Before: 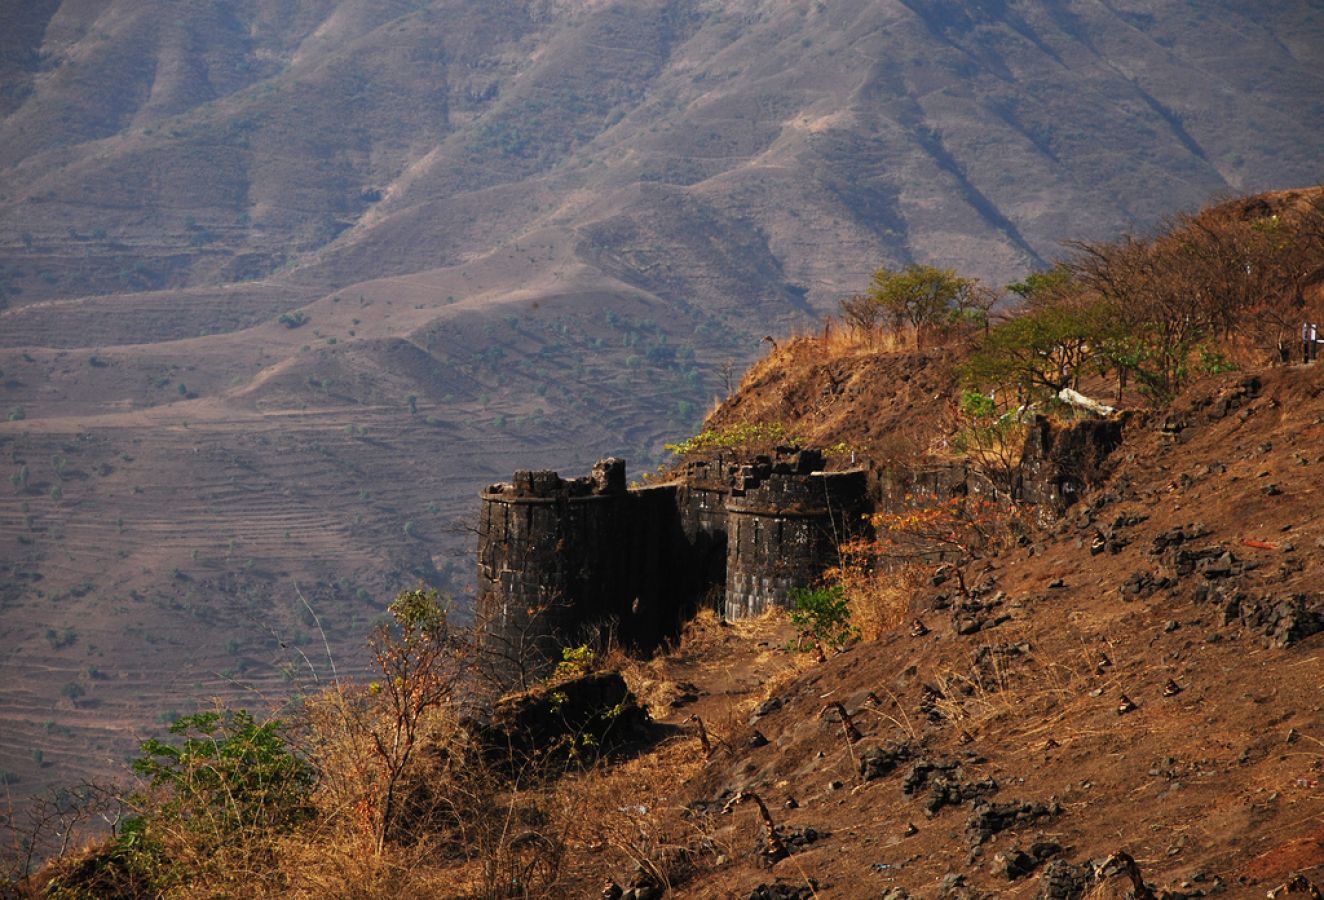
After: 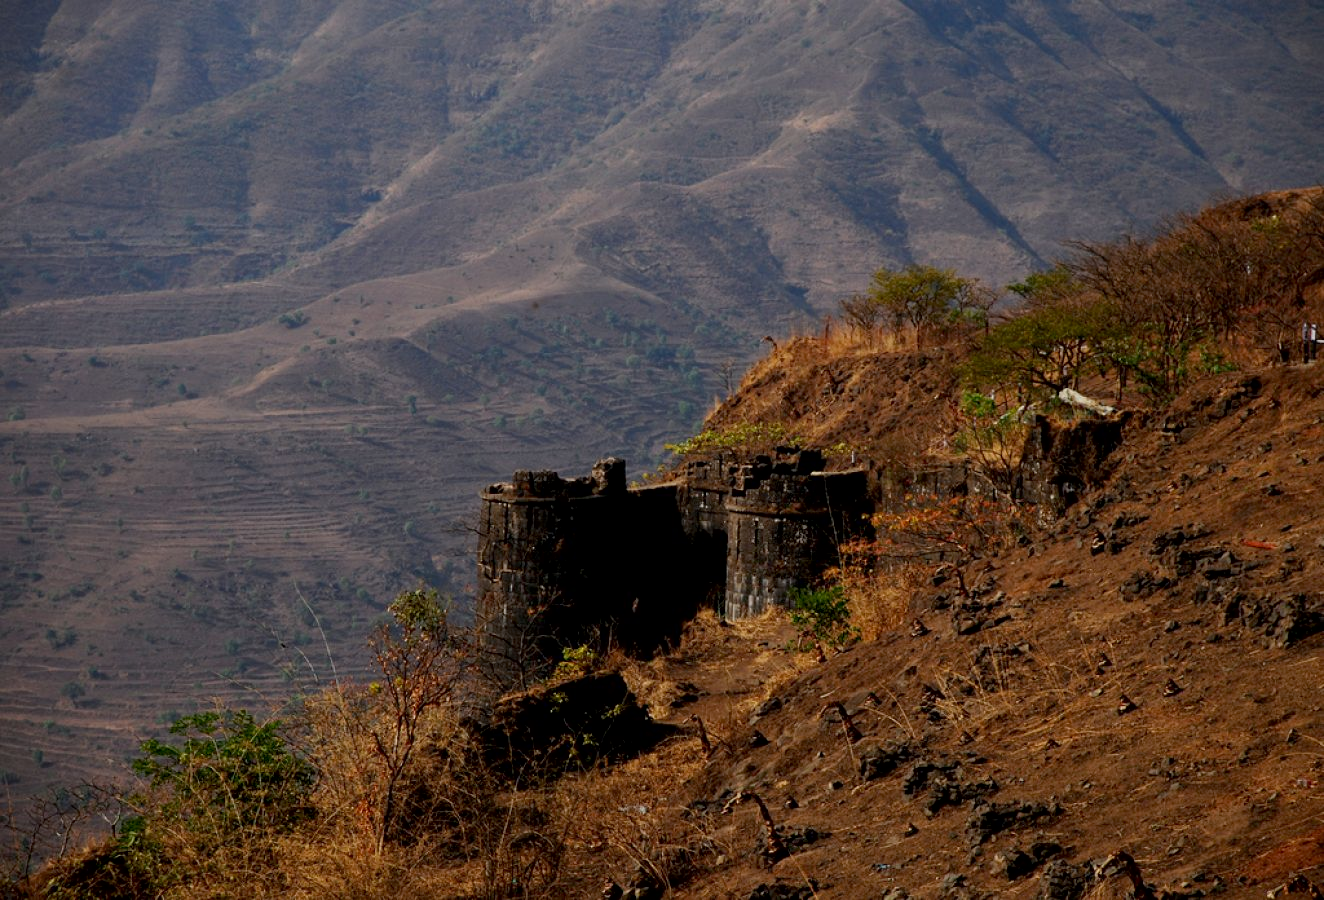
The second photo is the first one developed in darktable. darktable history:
tone equalizer: on, module defaults
exposure: black level correction 0.011, exposure -0.478 EV, compensate highlight preservation false
local contrast: mode bilateral grid, contrast 10, coarseness 25, detail 110%, midtone range 0.2
